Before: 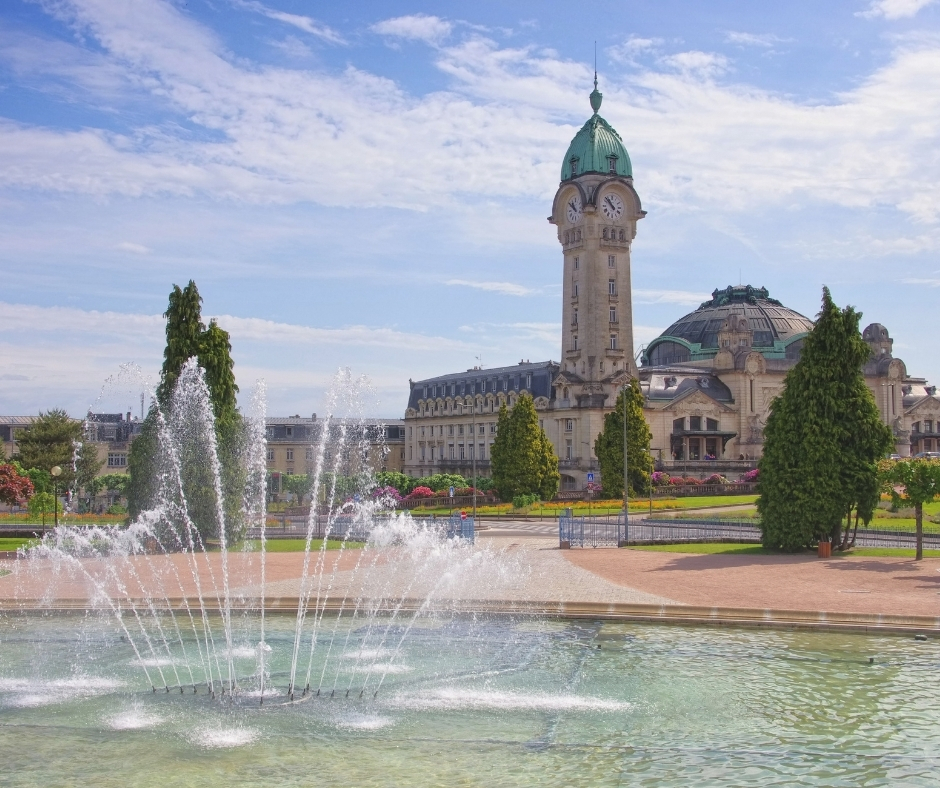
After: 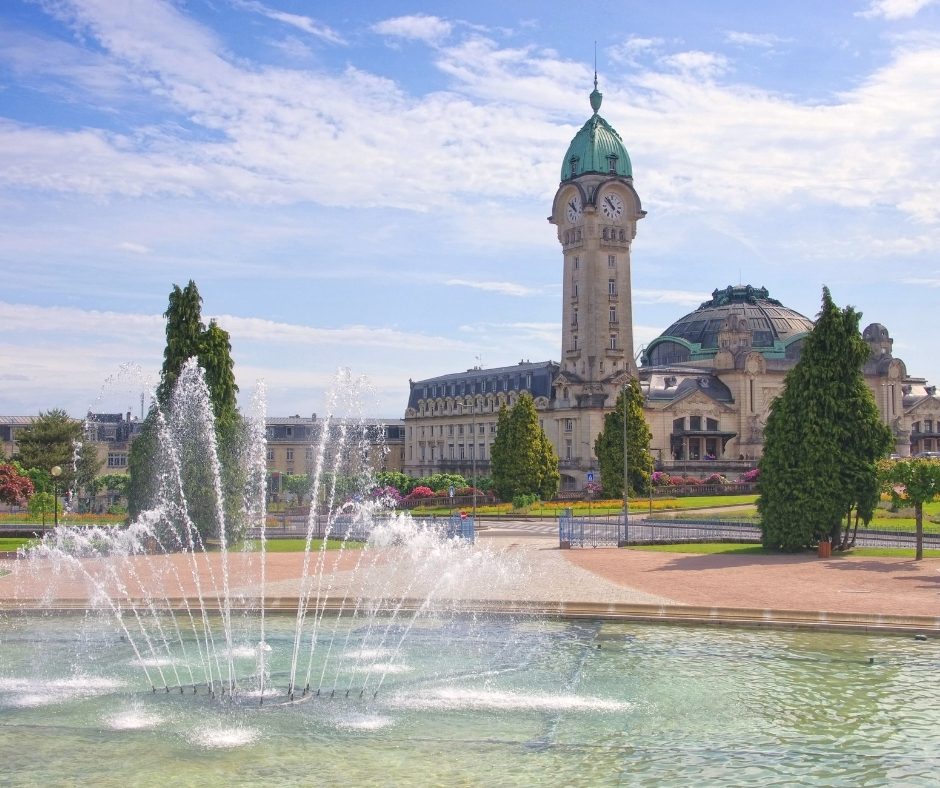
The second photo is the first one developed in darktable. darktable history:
color correction: highlights a* 0.434, highlights b* 2.64, shadows a* -1.16, shadows b* -4.67
levels: levels [0, 0.476, 0.951]
